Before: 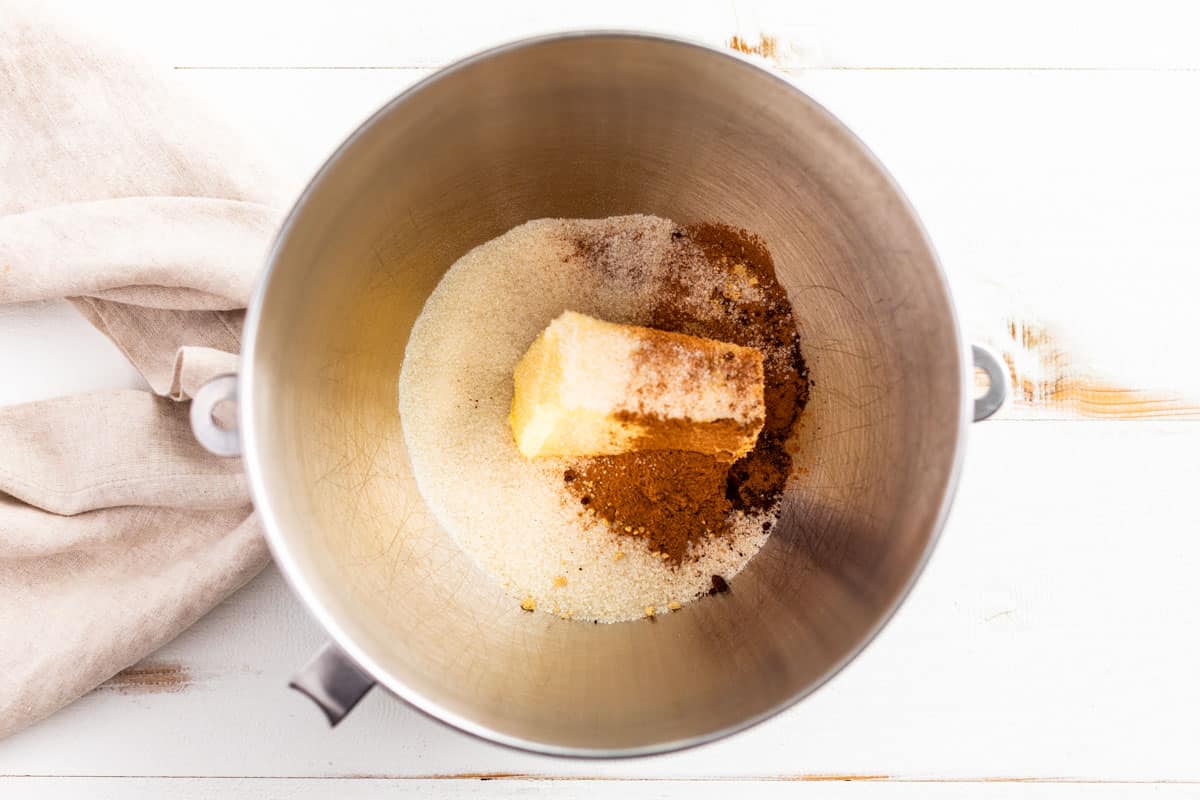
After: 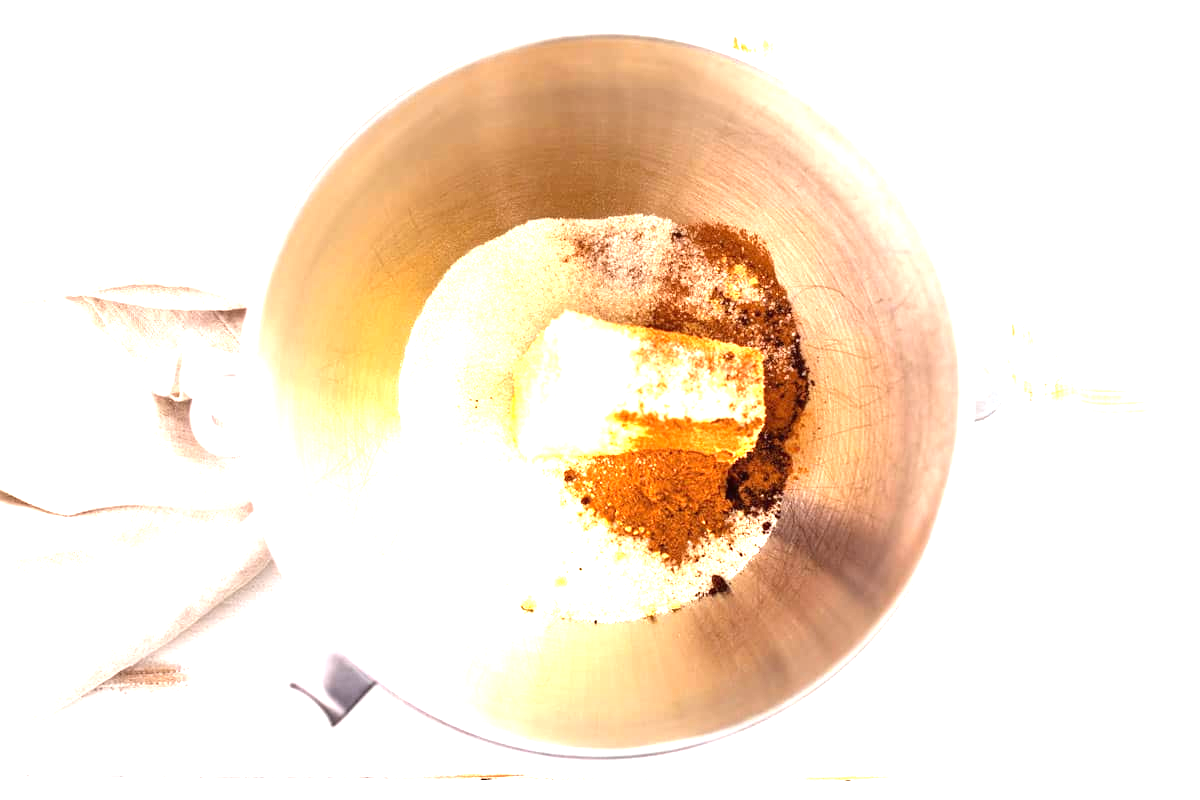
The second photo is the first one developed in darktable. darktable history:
exposure: black level correction 0, exposure 1.663 EV, compensate exposure bias true, compensate highlight preservation false
